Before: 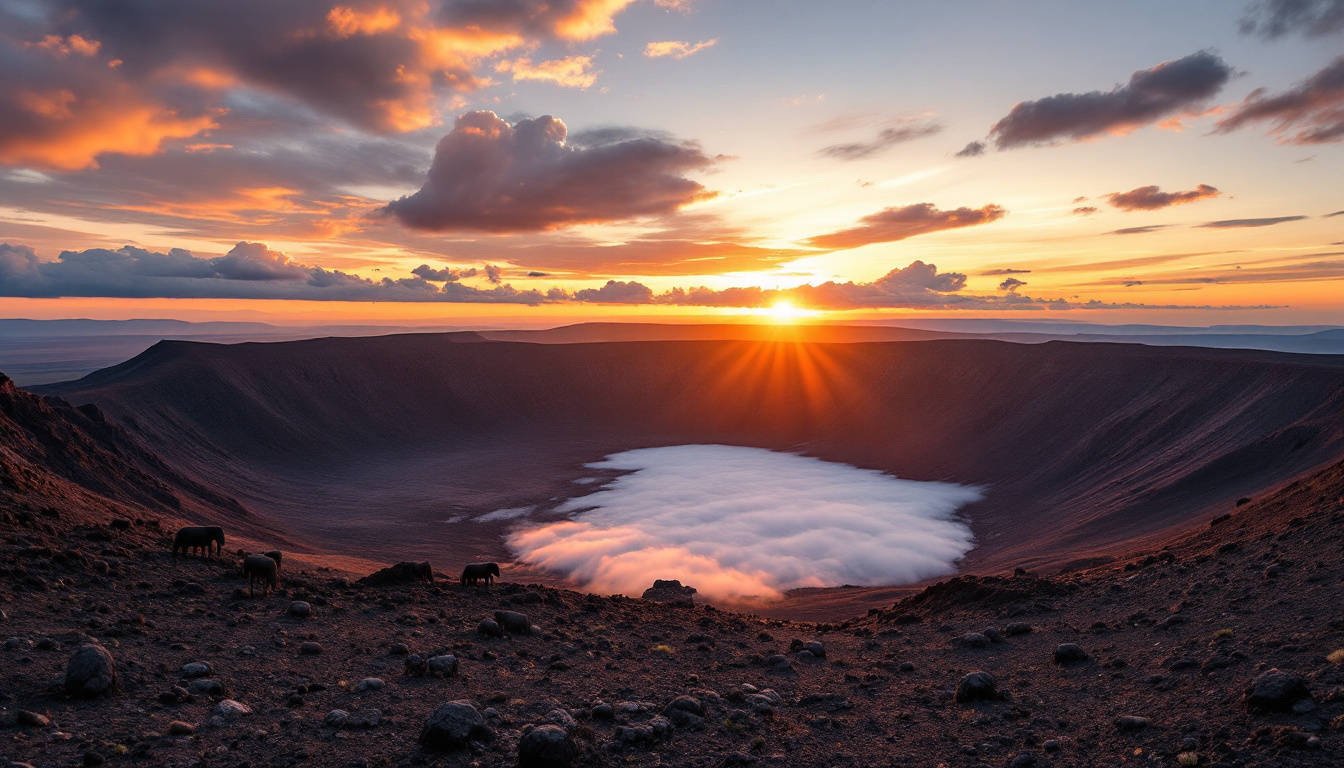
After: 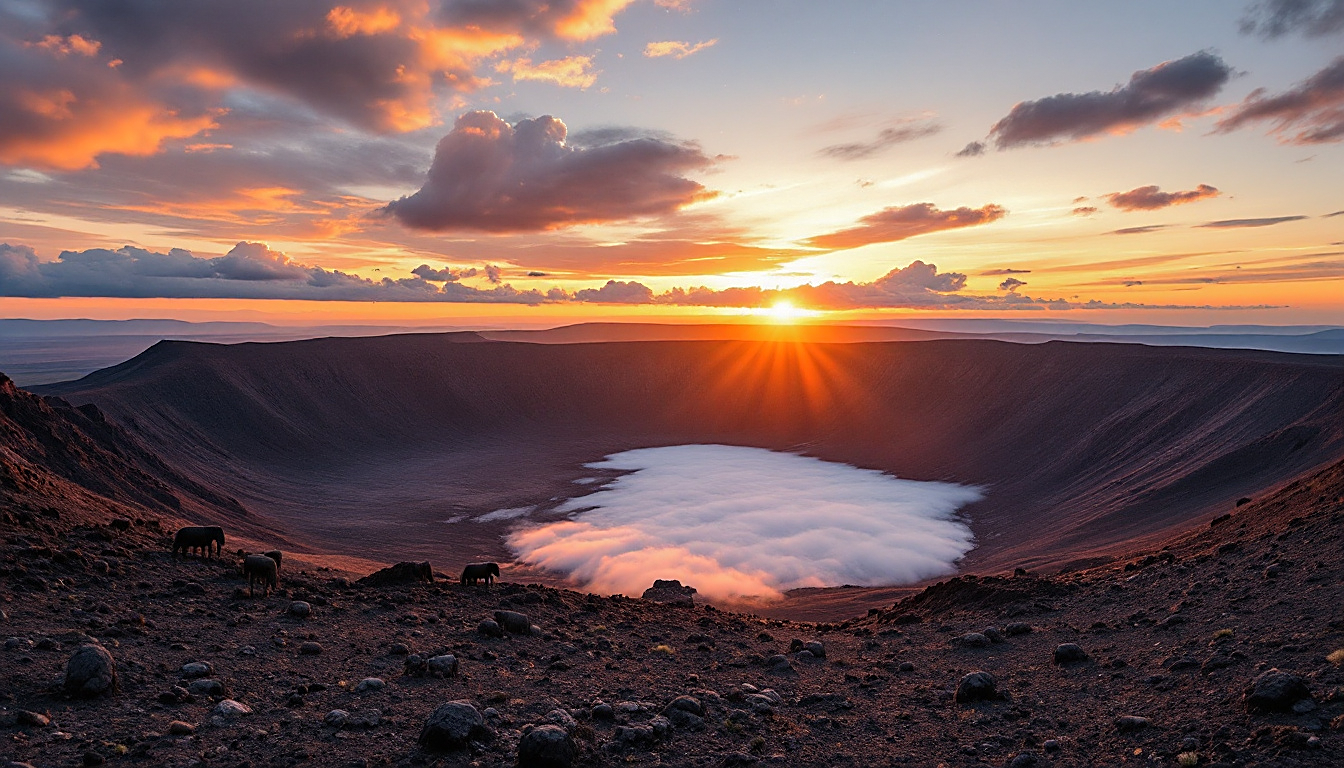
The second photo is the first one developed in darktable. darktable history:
base curve: curves: ch0 [(0, 0) (0.235, 0.266) (0.503, 0.496) (0.786, 0.72) (1, 1)]
sharpen: on, module defaults
grain: coarseness 0.81 ISO, strength 1.34%, mid-tones bias 0%
